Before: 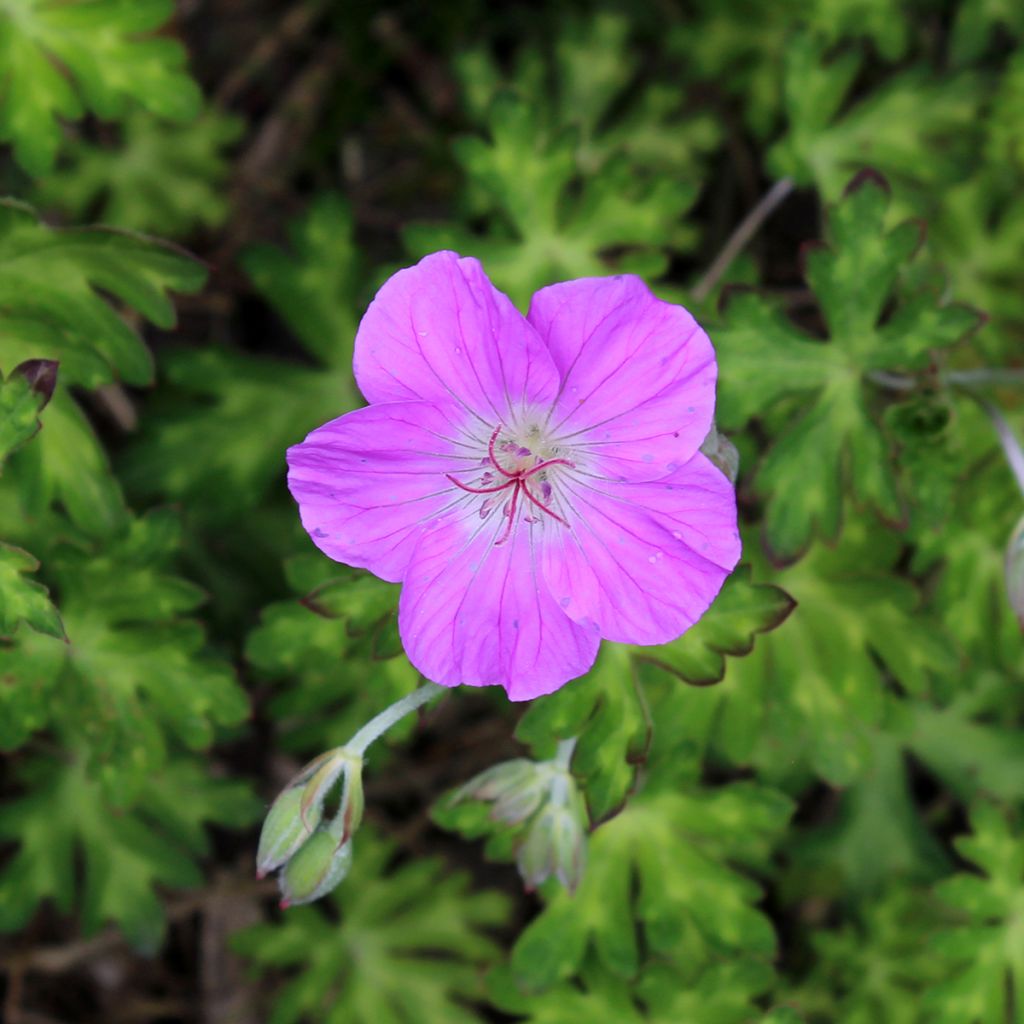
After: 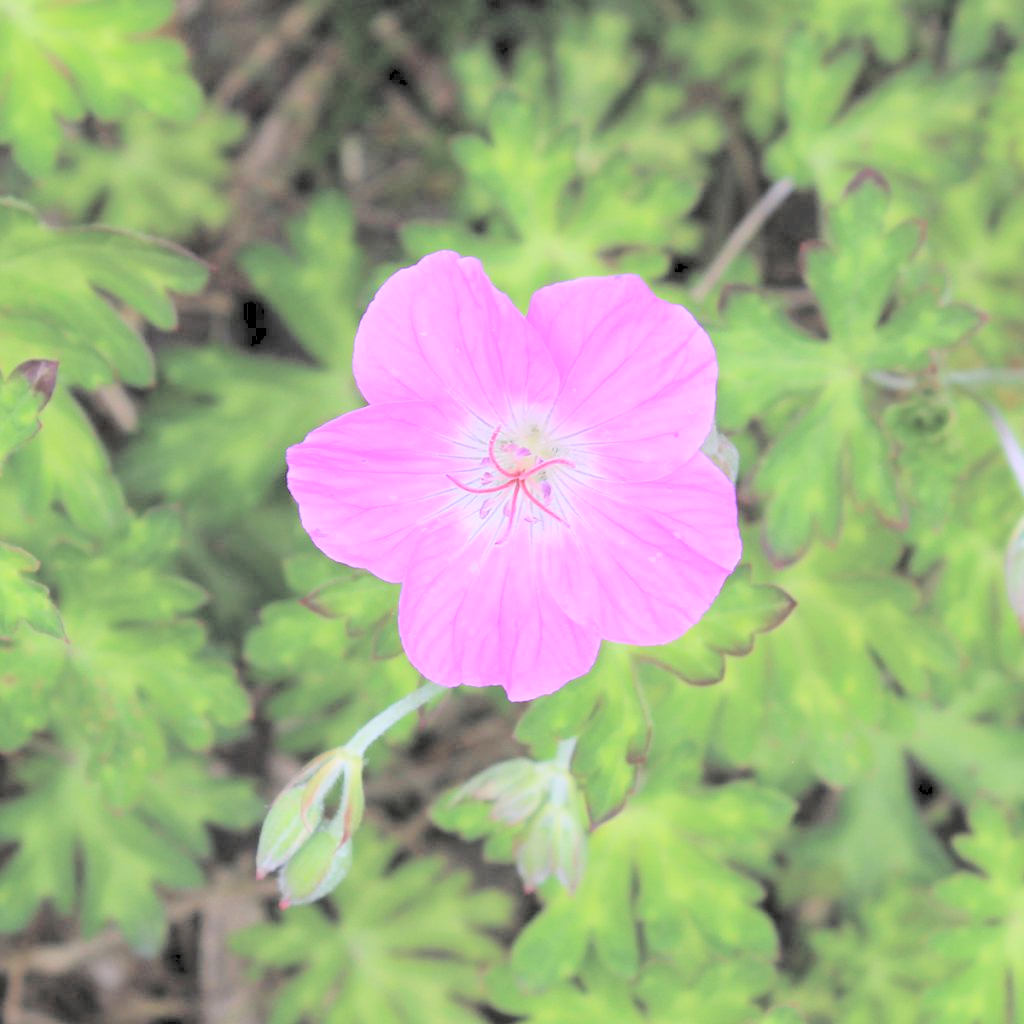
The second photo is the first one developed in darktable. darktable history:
contrast brightness saturation: brightness 0.985
